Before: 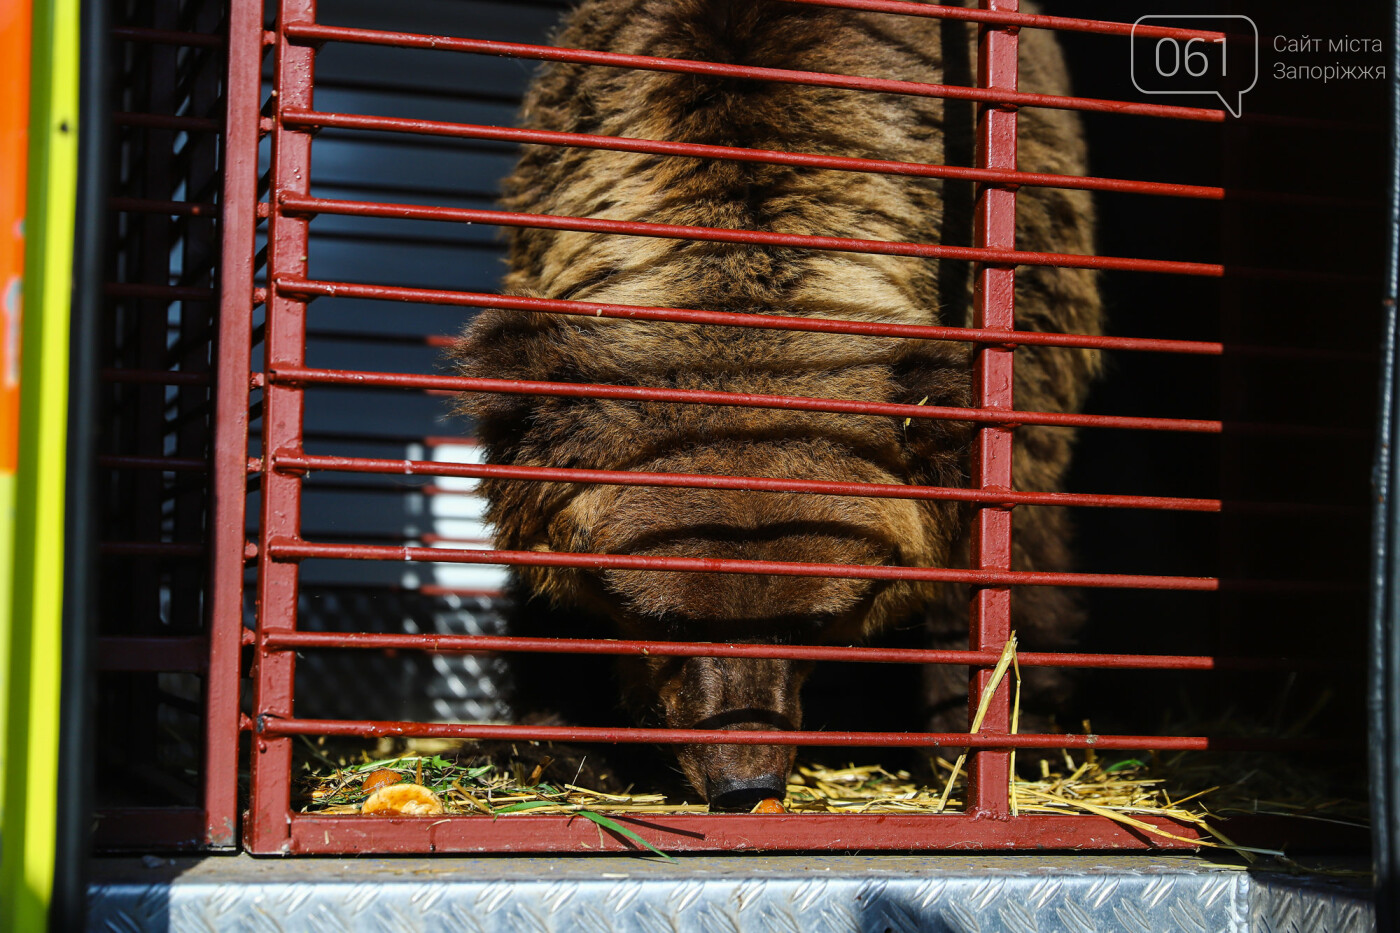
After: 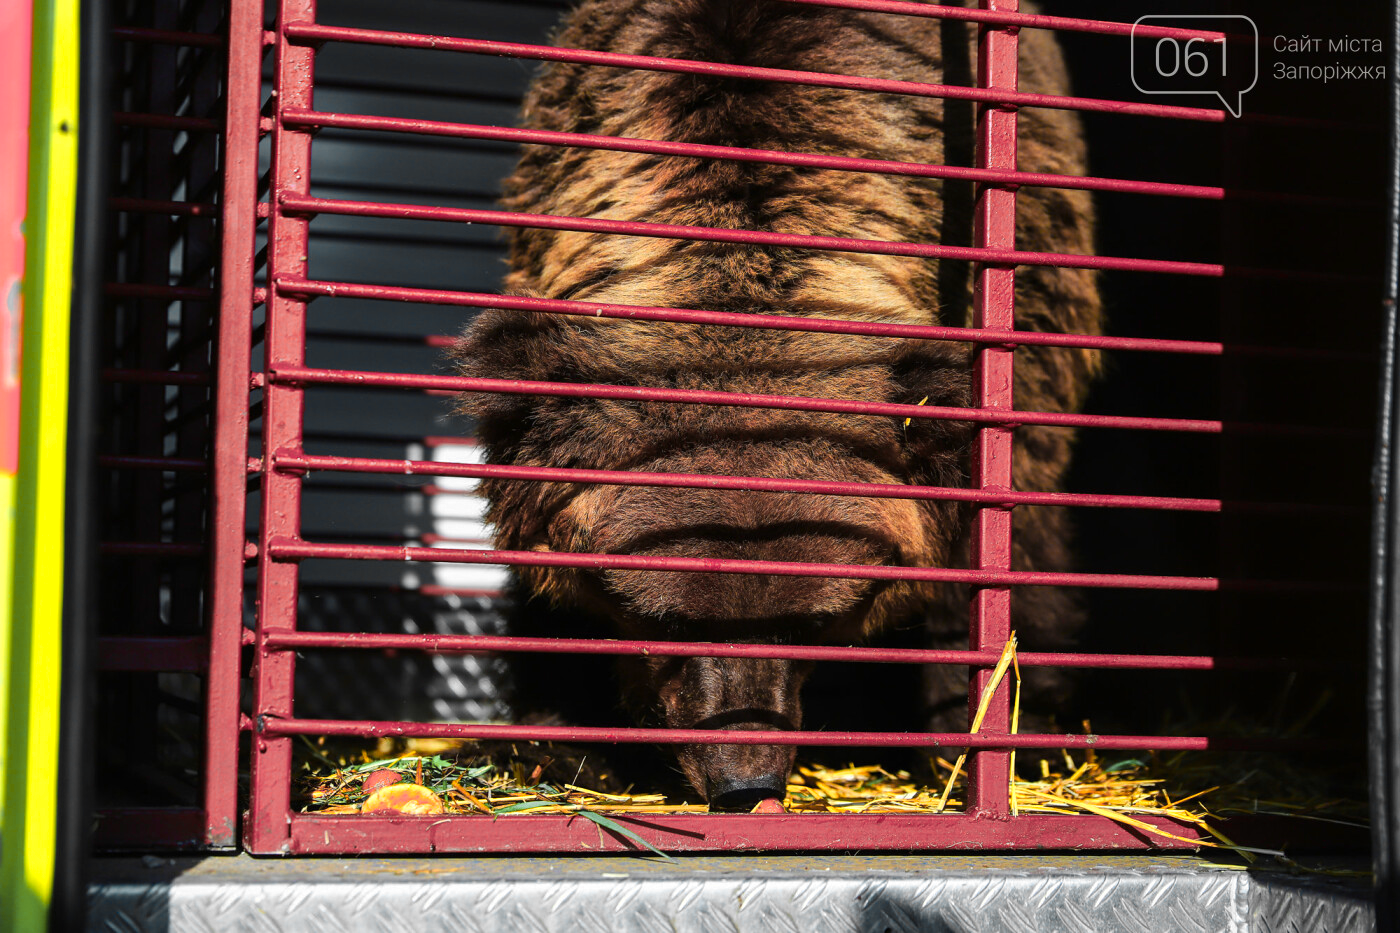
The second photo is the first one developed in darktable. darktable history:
color zones: curves: ch0 [(0.257, 0.558) (0.75, 0.565)]; ch1 [(0.004, 0.857) (0.14, 0.416) (0.257, 0.695) (0.442, 0.032) (0.736, 0.266) (0.891, 0.741)]; ch2 [(0, 0.623) (0.112, 0.436) (0.271, 0.474) (0.516, 0.64) (0.743, 0.286)], mix 26.95%
